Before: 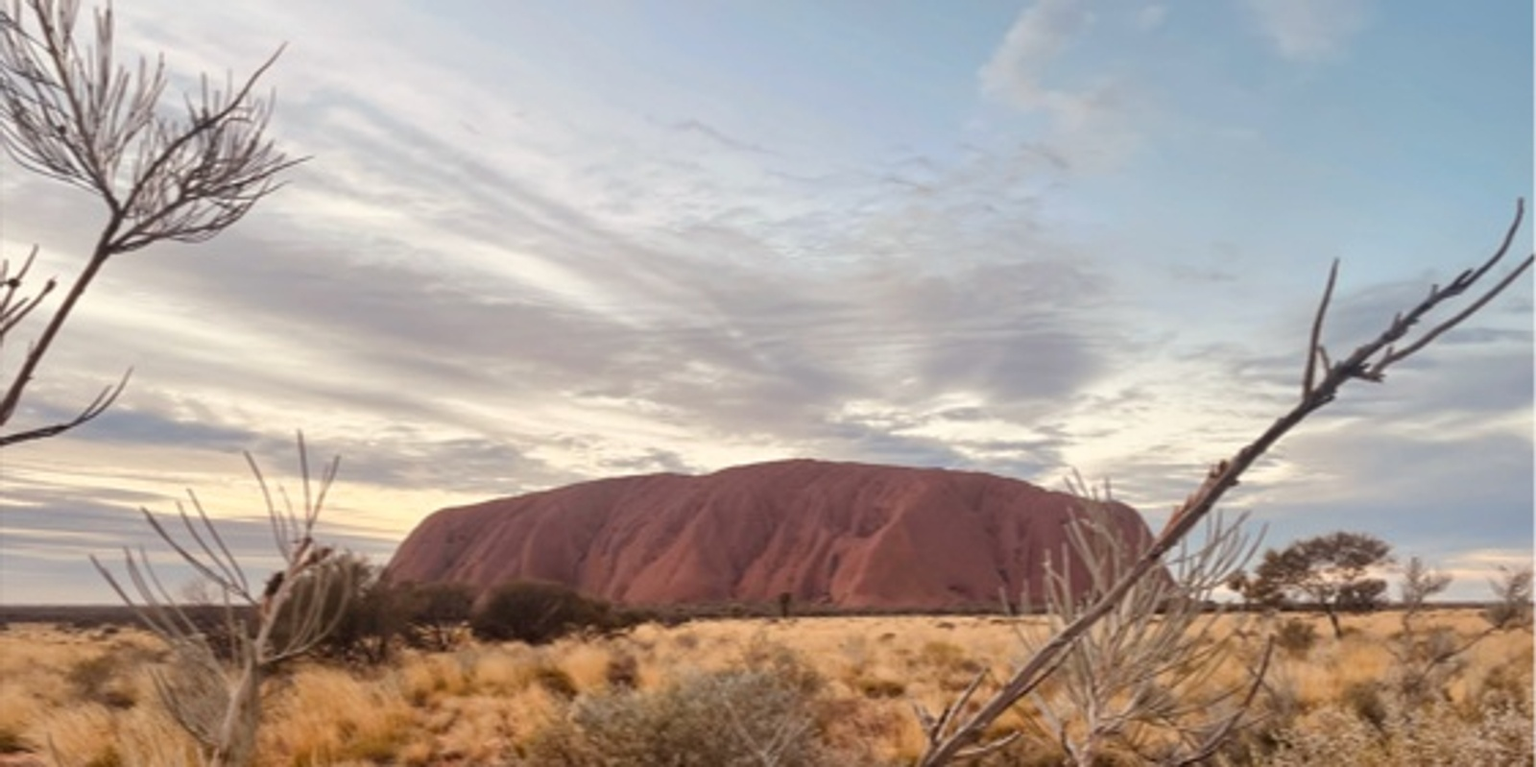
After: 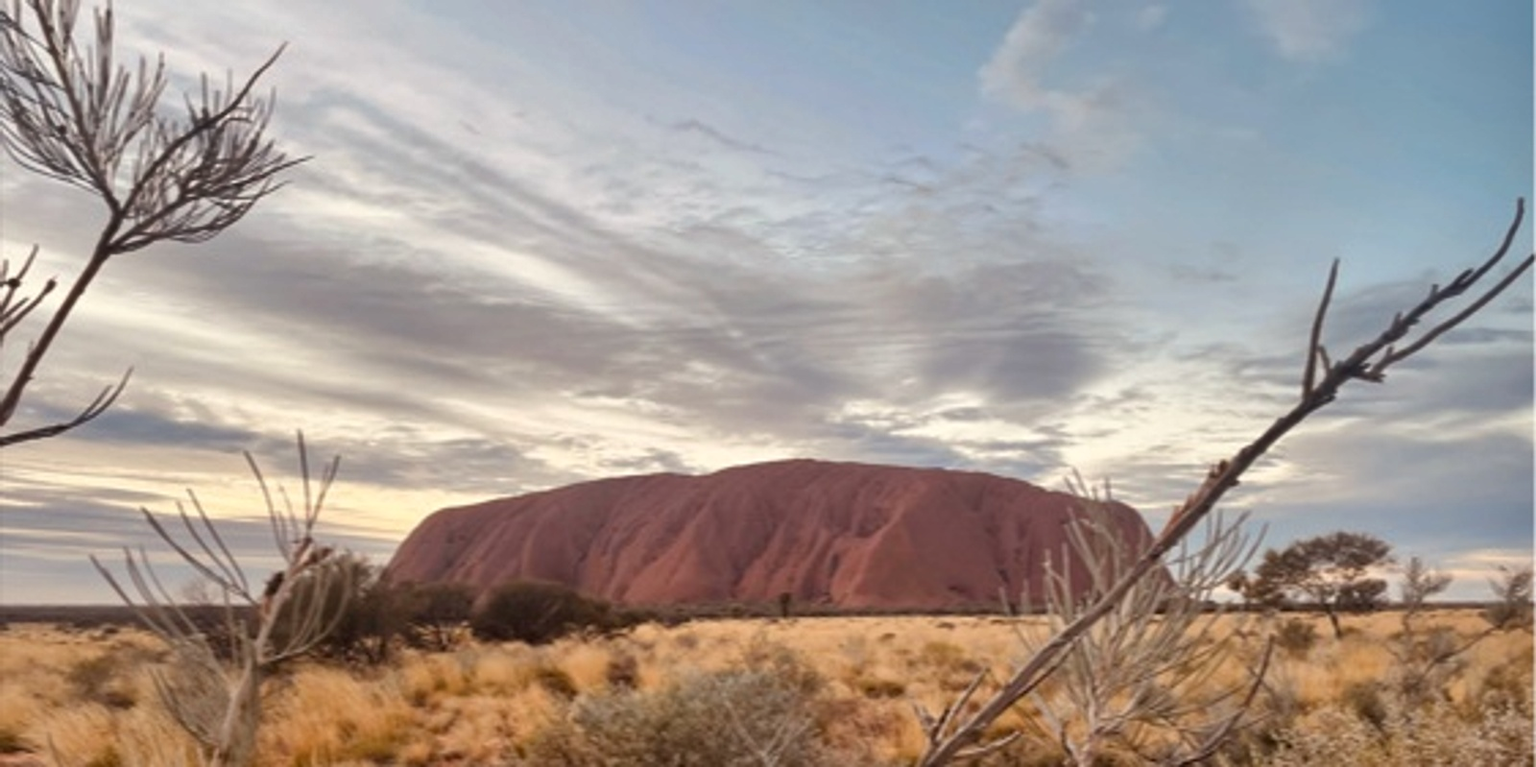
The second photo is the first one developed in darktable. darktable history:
exposure: black level correction 0.001, compensate highlight preservation false
tone equalizer: mask exposure compensation -0.498 EV
shadows and highlights: soften with gaussian
